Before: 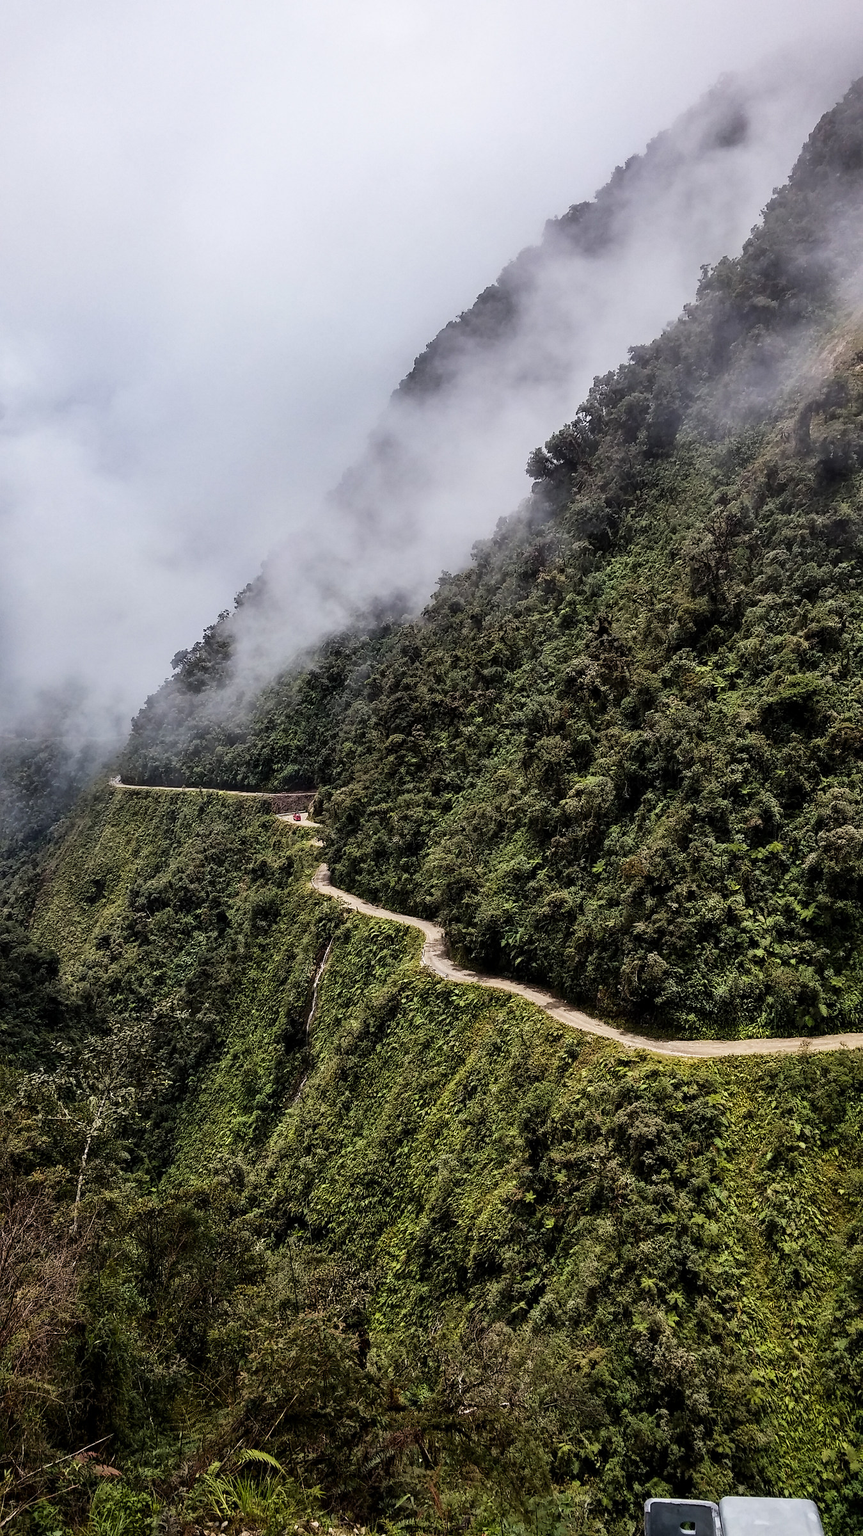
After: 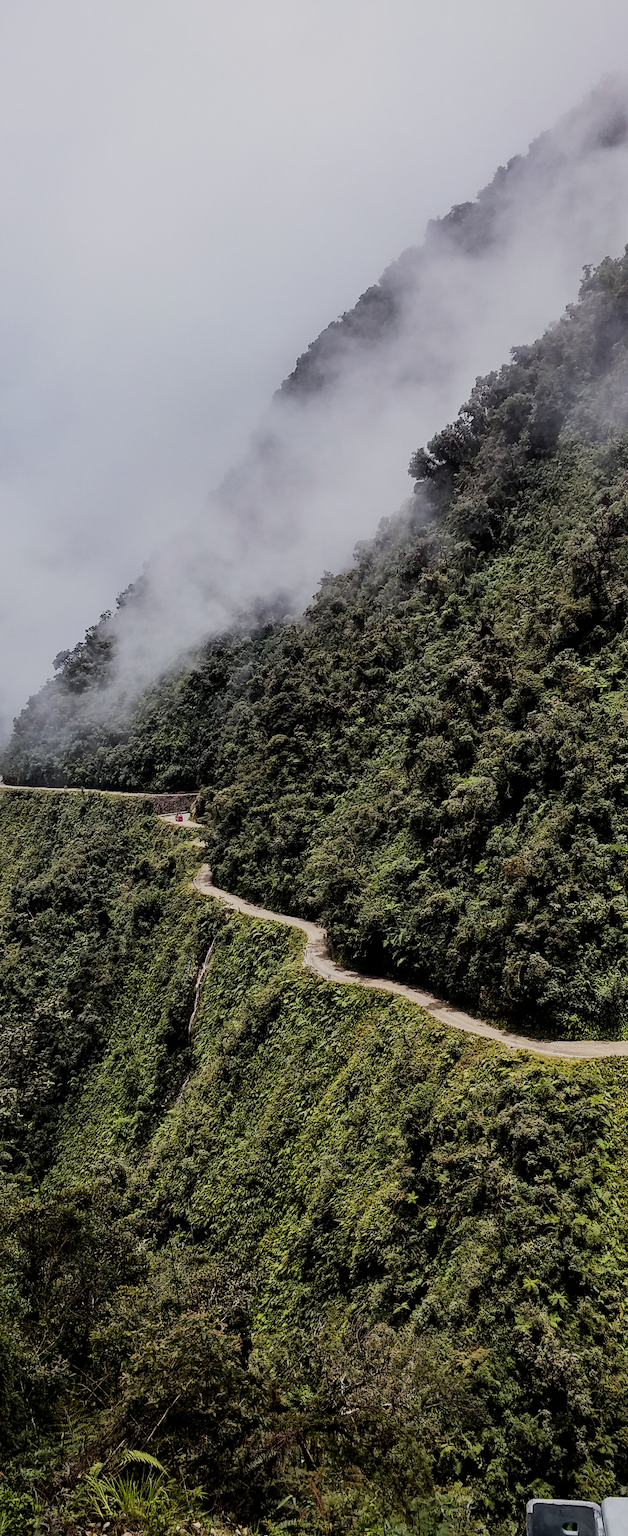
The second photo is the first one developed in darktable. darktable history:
filmic rgb: black relative exposure -7.65 EV, white relative exposure 4.56 EV, threshold 3.04 EV, hardness 3.61, enable highlight reconstruction true
crop: left 13.75%, right 13.457%
